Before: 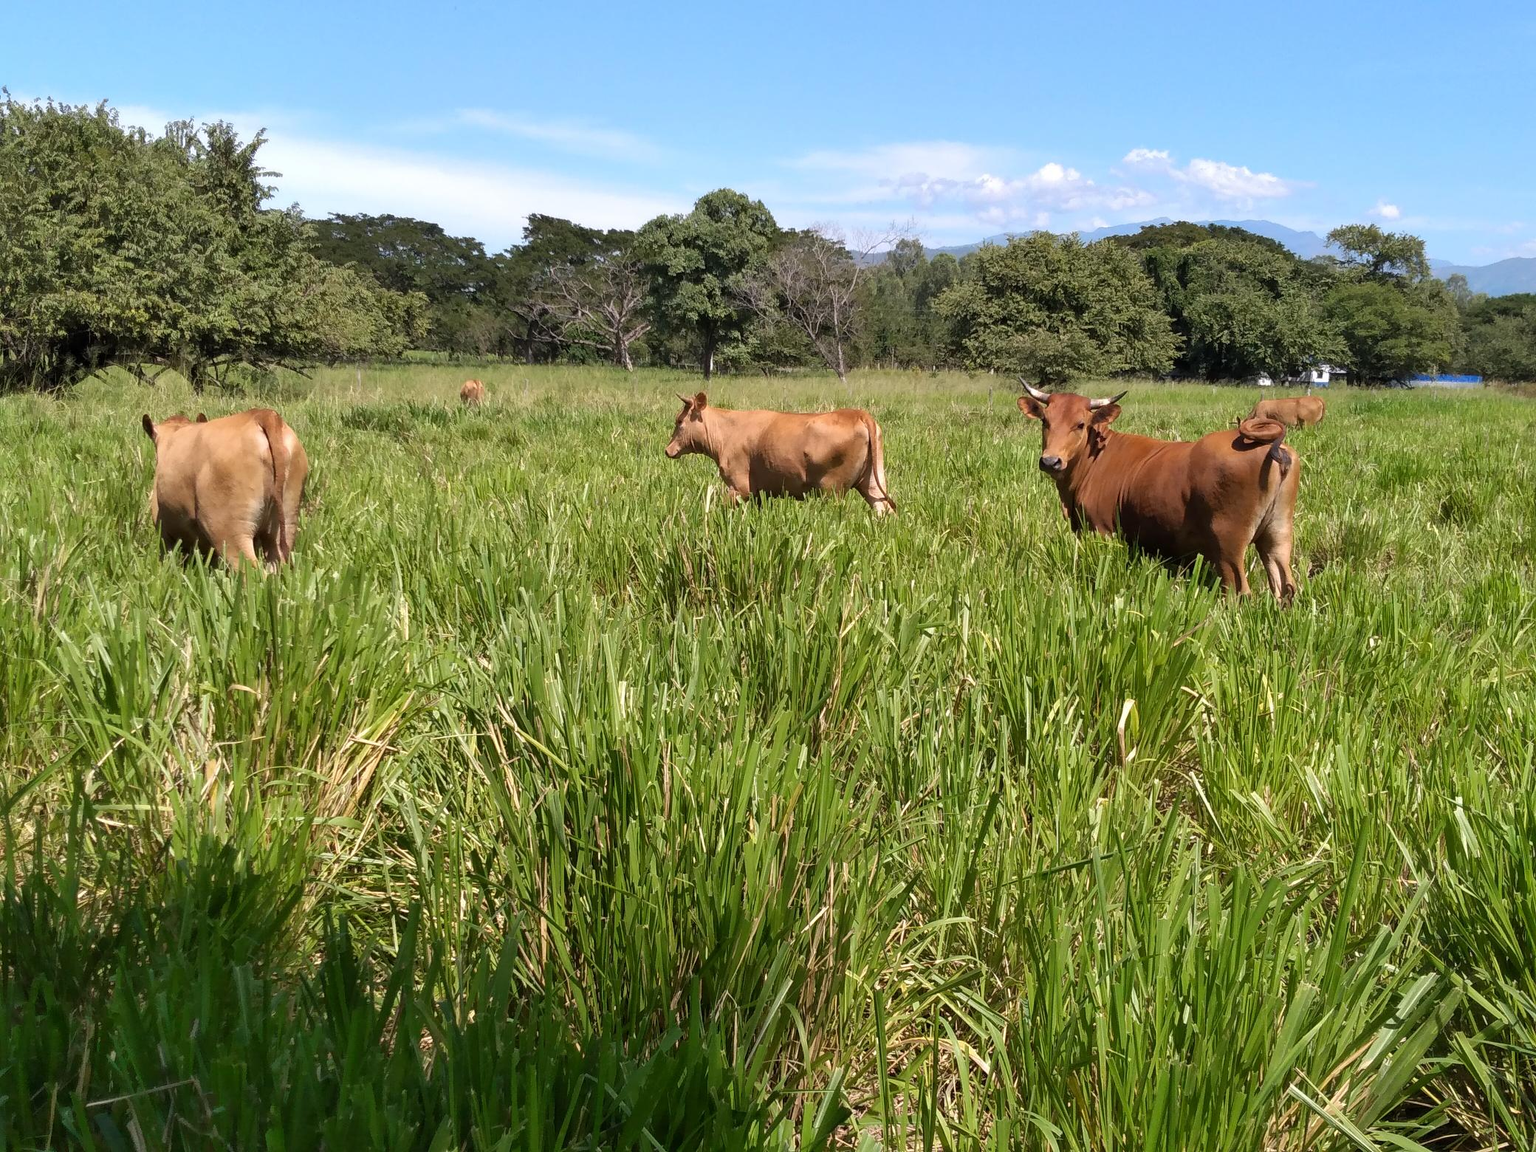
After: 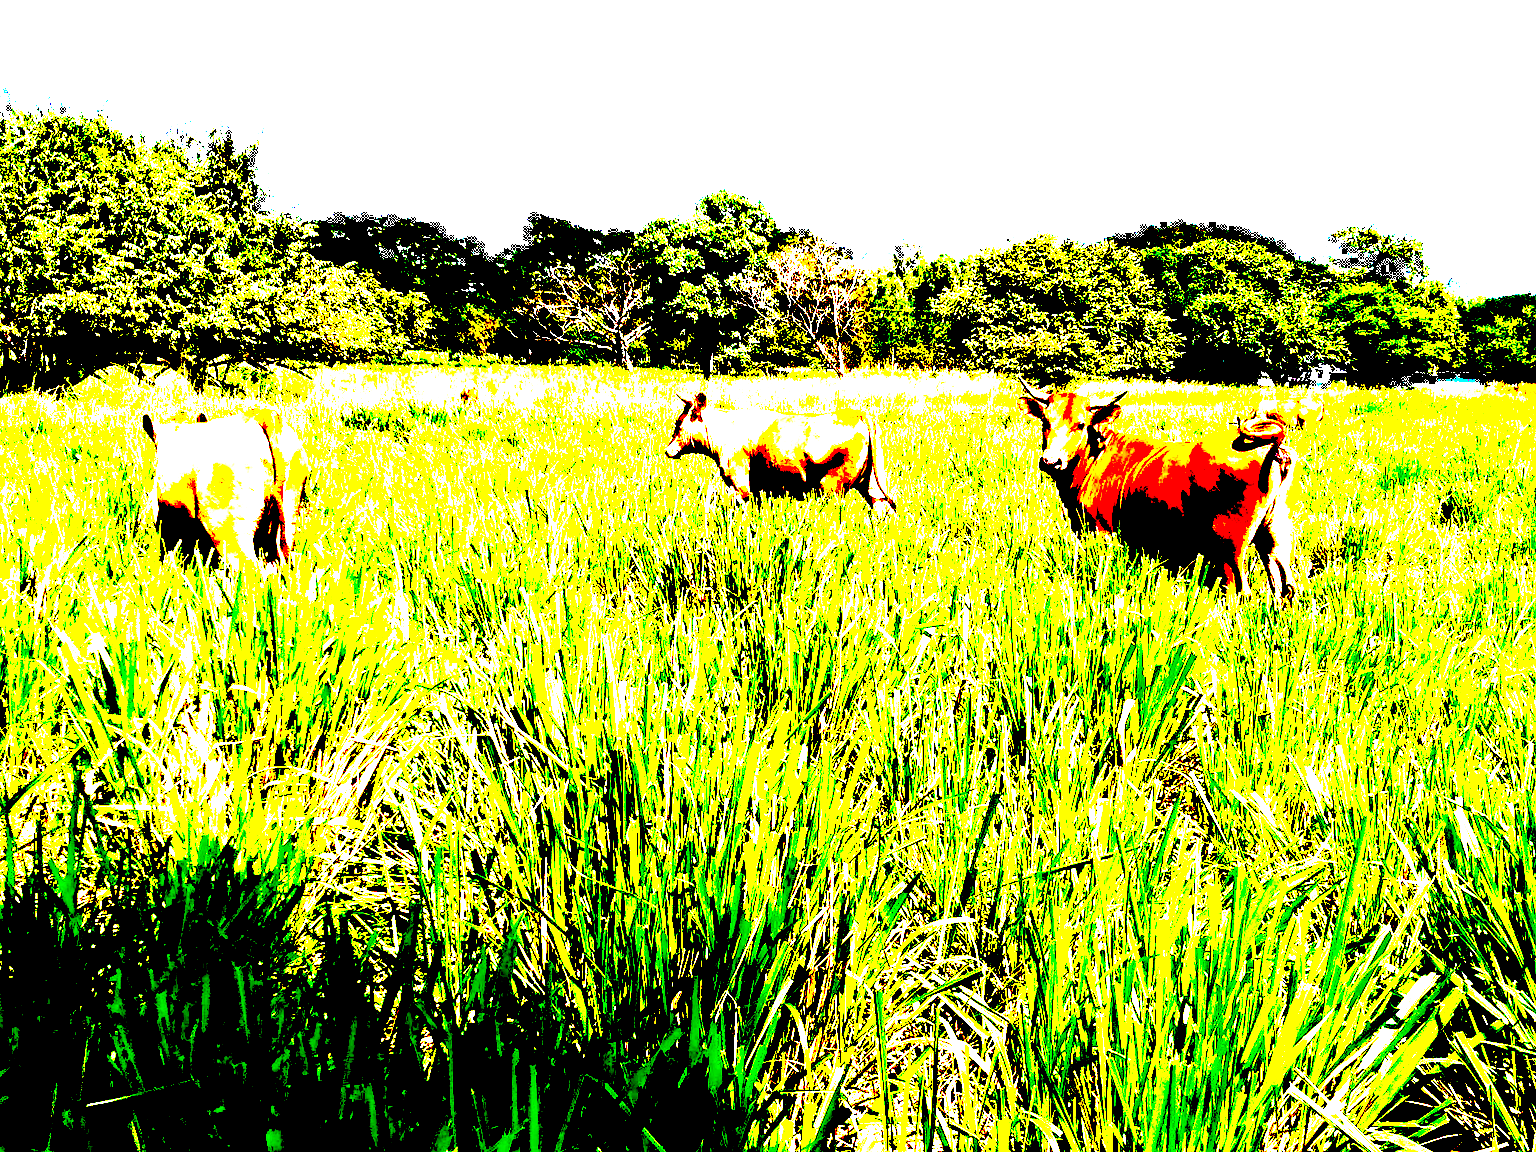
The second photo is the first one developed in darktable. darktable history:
color zones: curves: ch0 [(0, 0.5) (0.143, 0.5) (0.286, 0.5) (0.429, 0.5) (0.62, 0.489) (0.714, 0.445) (0.844, 0.496) (1, 0.5)]; ch1 [(0, 0.5) (0.143, 0.5) (0.286, 0.5) (0.429, 0.5) (0.571, 0.5) (0.714, 0.523) (0.857, 0.5) (1, 0.5)]
exposure: black level correction 0.1, exposure 3.086 EV, compensate highlight preservation false
